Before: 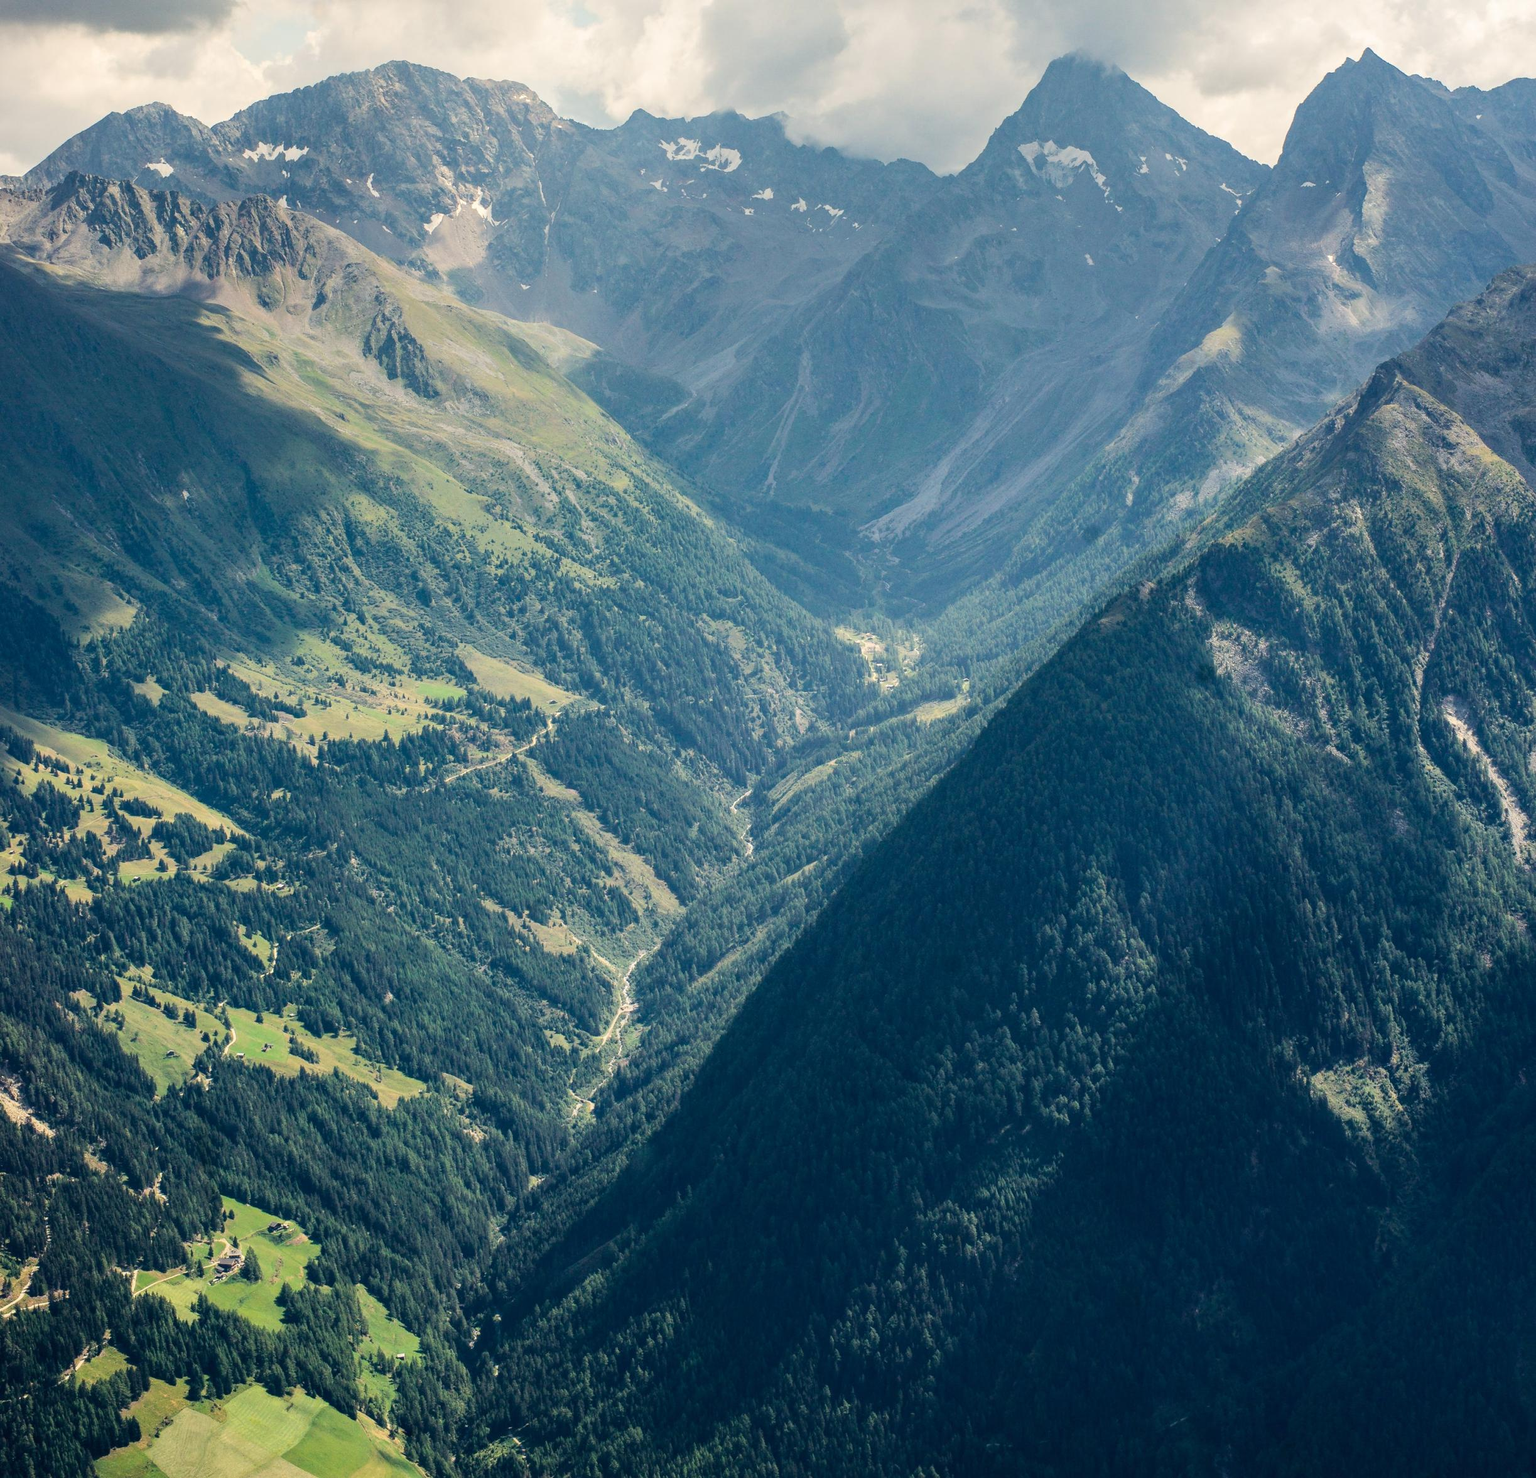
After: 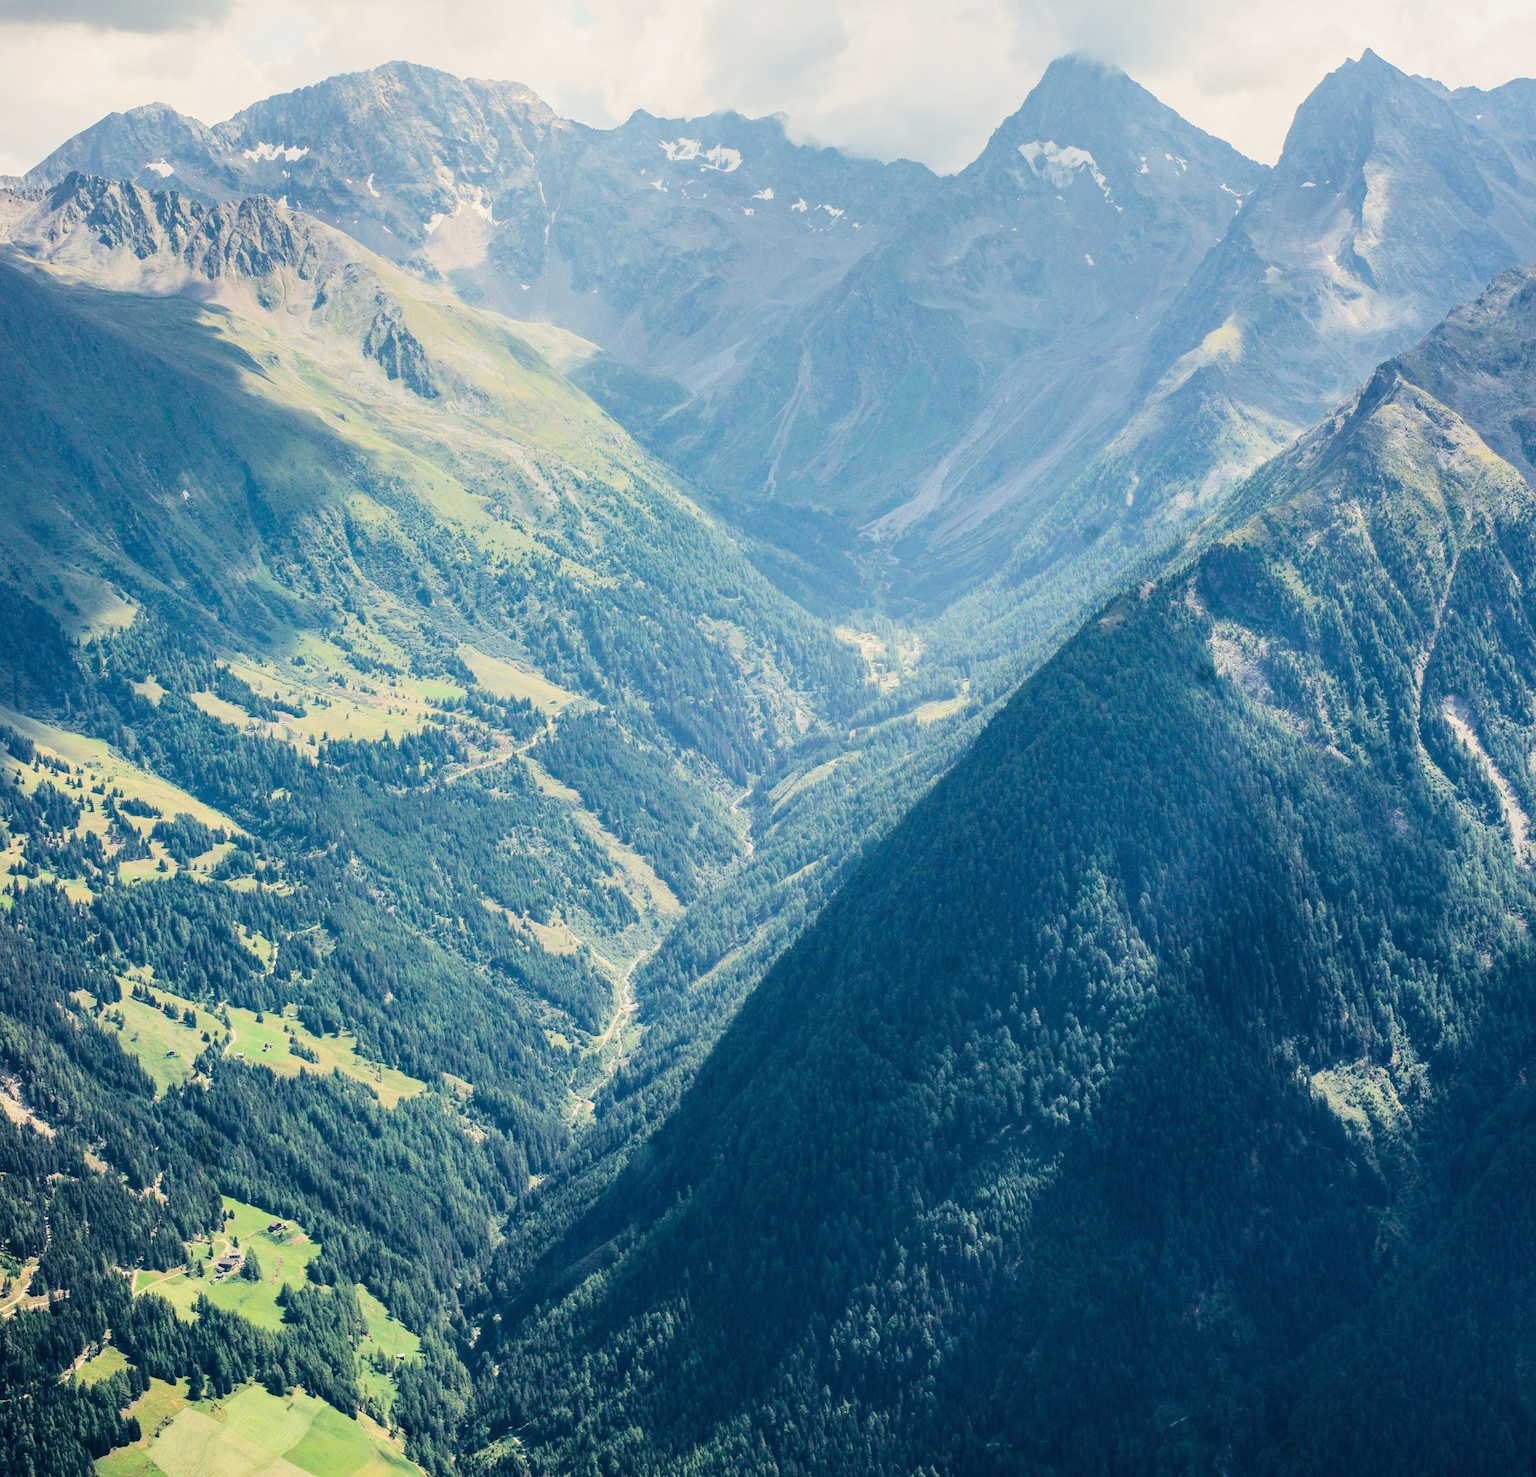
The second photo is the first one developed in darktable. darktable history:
filmic rgb: black relative exposure -7.65 EV, white relative exposure 4.56 EV, hardness 3.61
exposure: black level correction 0, exposure 1.1 EV, compensate exposure bias true, compensate highlight preservation false
